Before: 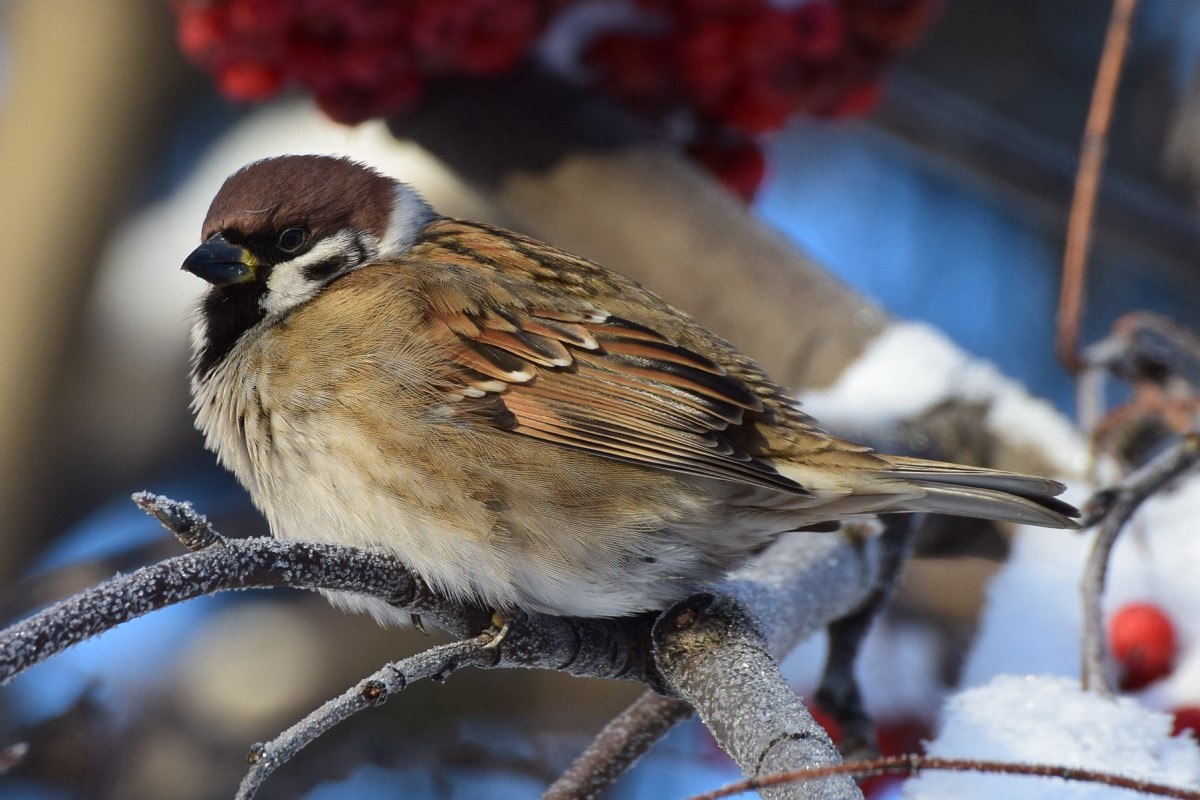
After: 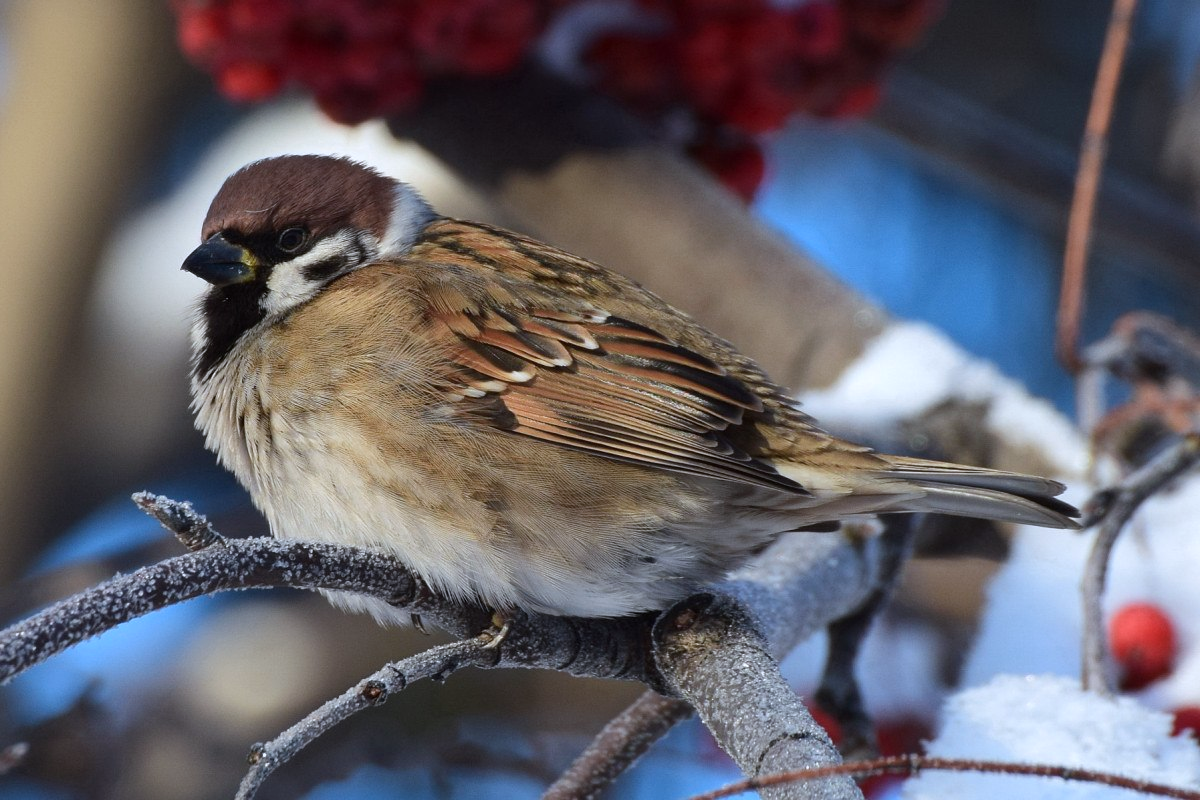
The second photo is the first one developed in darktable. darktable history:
color correction: highlights a* -0.731, highlights b* -9.24
